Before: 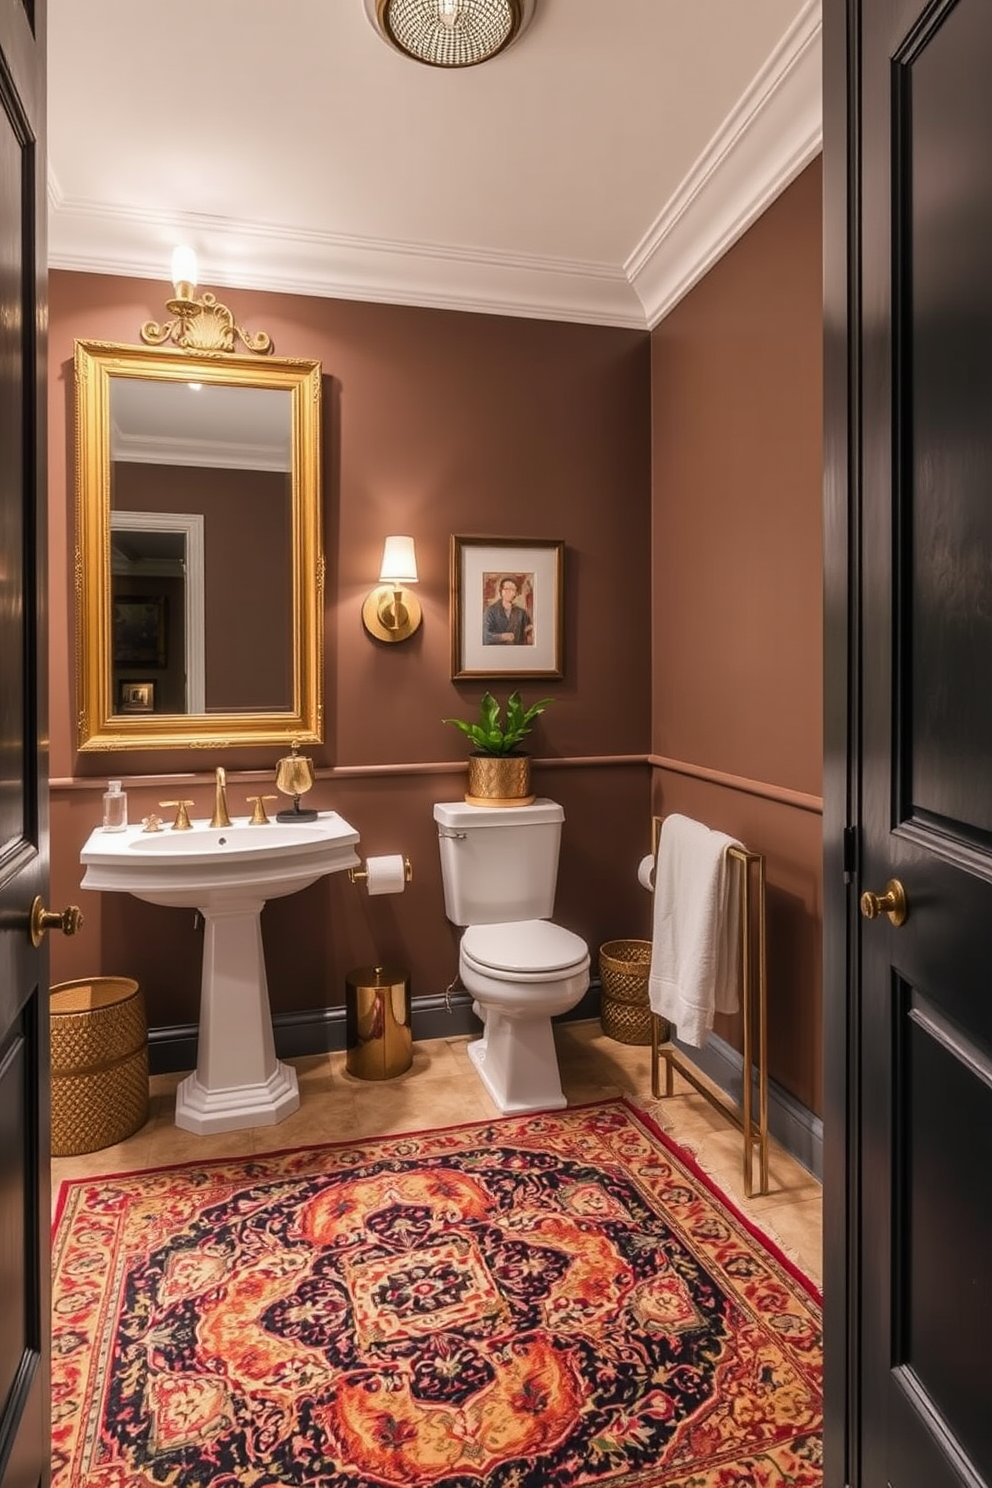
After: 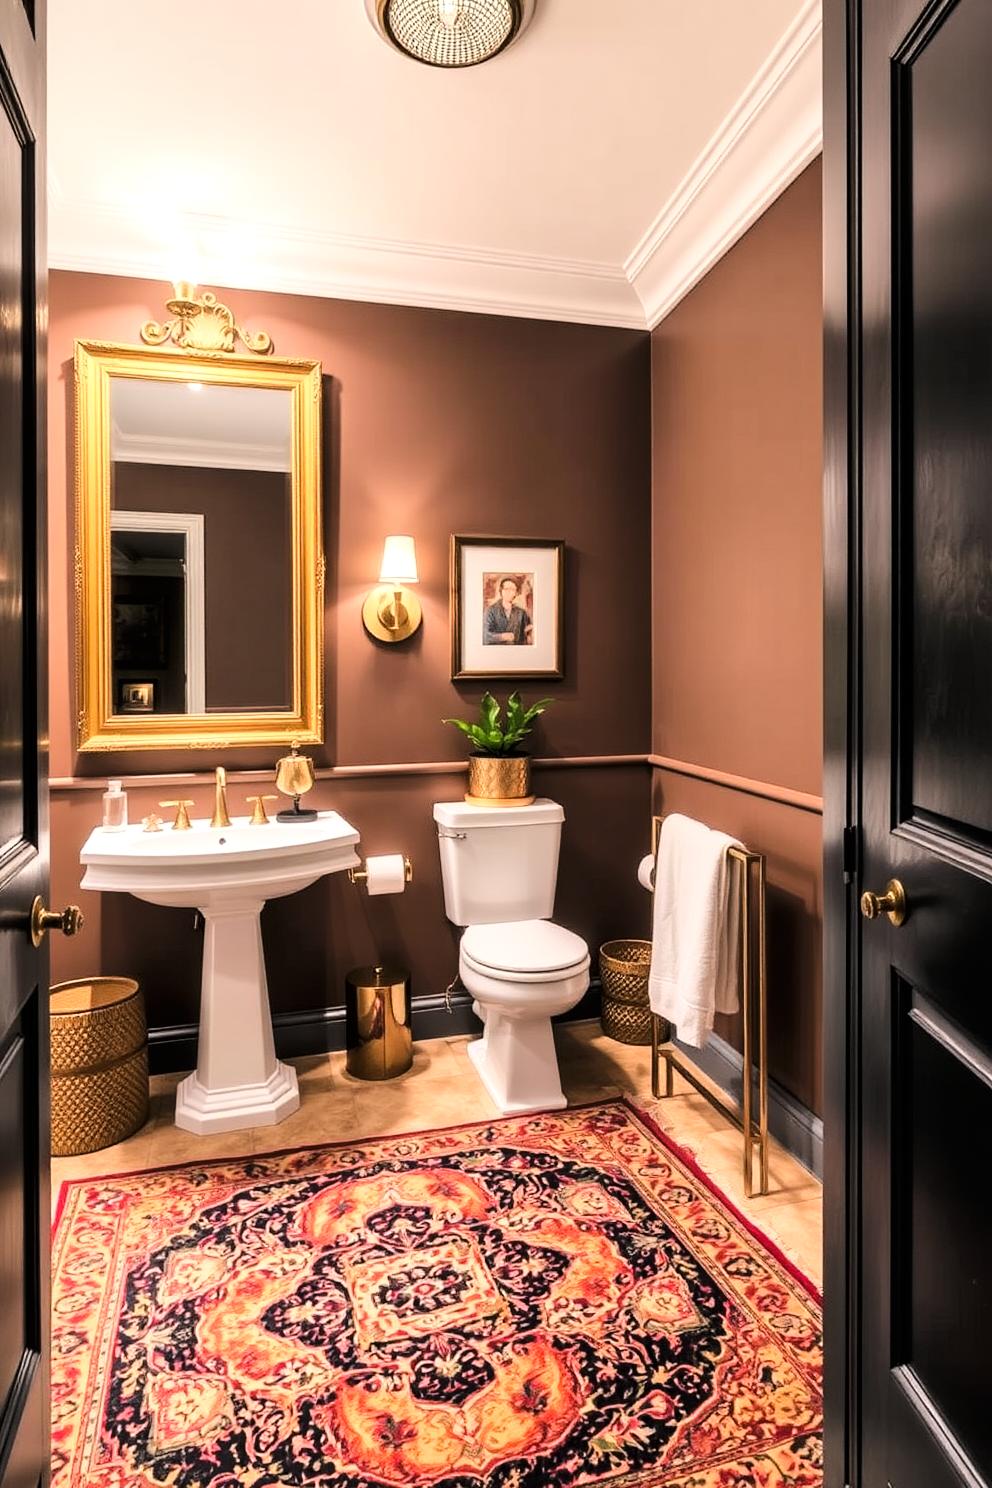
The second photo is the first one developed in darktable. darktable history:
tone equalizer: -8 EV -1.82 EV, -7 EV -1.13 EV, -6 EV -1.6 EV, mask exposure compensation -0.49 EV
exposure: black level correction 0.001, exposure 0.498 EV, compensate highlight preservation false
tone curve: curves: ch0 [(0, 0) (0.003, 0.003) (0.011, 0.005) (0.025, 0.008) (0.044, 0.012) (0.069, 0.02) (0.1, 0.031) (0.136, 0.047) (0.177, 0.088) (0.224, 0.141) (0.277, 0.222) (0.335, 0.32) (0.399, 0.422) (0.468, 0.523) (0.543, 0.621) (0.623, 0.715) (0.709, 0.796) (0.801, 0.88) (0.898, 0.962) (1, 1)], color space Lab, linked channels, preserve colors none
